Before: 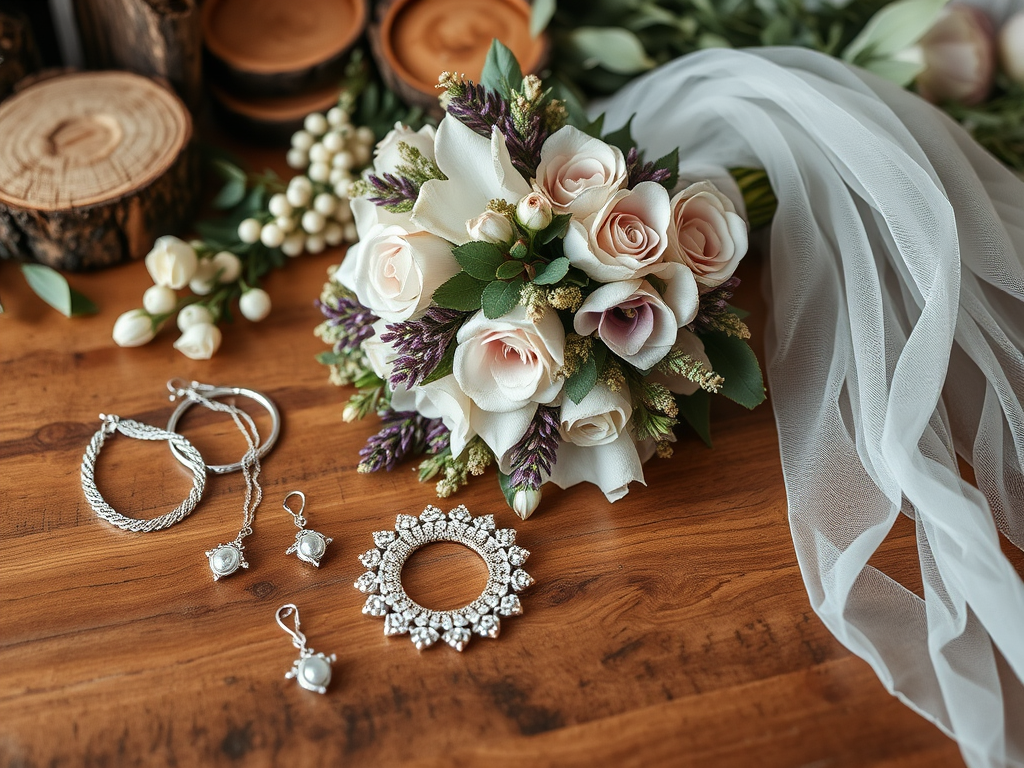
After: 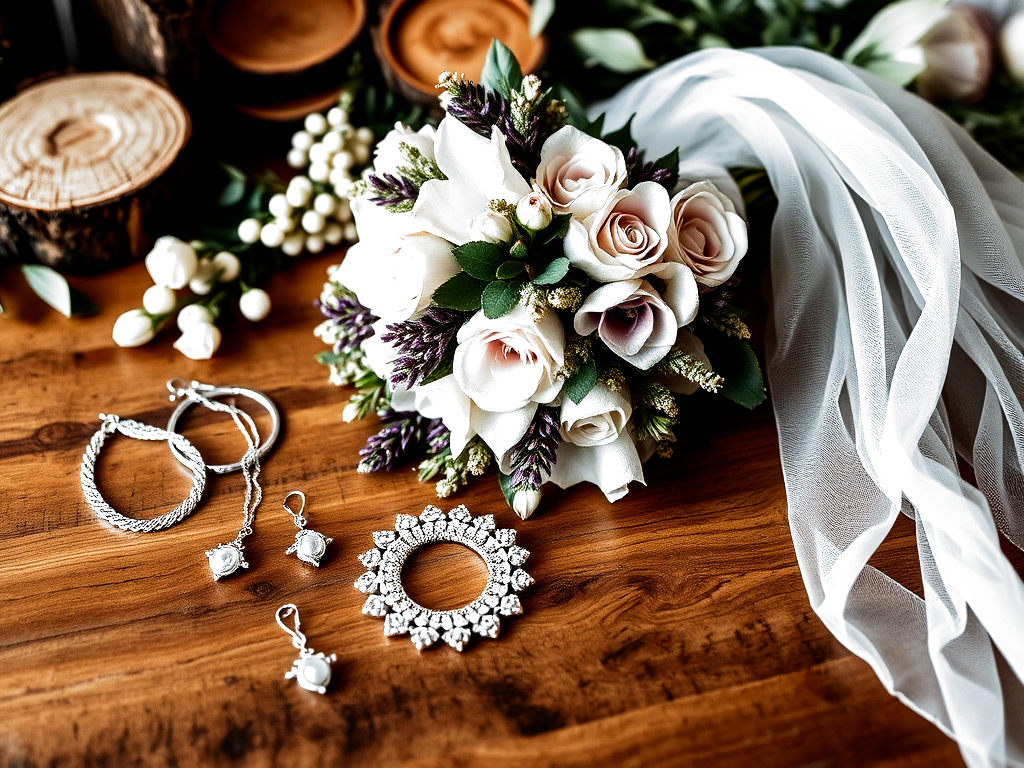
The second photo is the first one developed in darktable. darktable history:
white balance: red 0.974, blue 1.044
tone equalizer: -8 EV -0.75 EV, -7 EV -0.7 EV, -6 EV -0.6 EV, -5 EV -0.4 EV, -3 EV 0.4 EV, -2 EV 0.6 EV, -1 EV 0.7 EV, +0 EV 0.75 EV, edges refinement/feathering 500, mask exposure compensation -1.57 EV, preserve details no
filmic rgb: black relative exposure -8.2 EV, white relative exposure 2.2 EV, threshold 3 EV, hardness 7.11, latitude 75%, contrast 1.325, highlights saturation mix -2%, shadows ↔ highlights balance 30%, preserve chrominance no, color science v5 (2021), contrast in shadows safe, contrast in highlights safe, enable highlight reconstruction true
